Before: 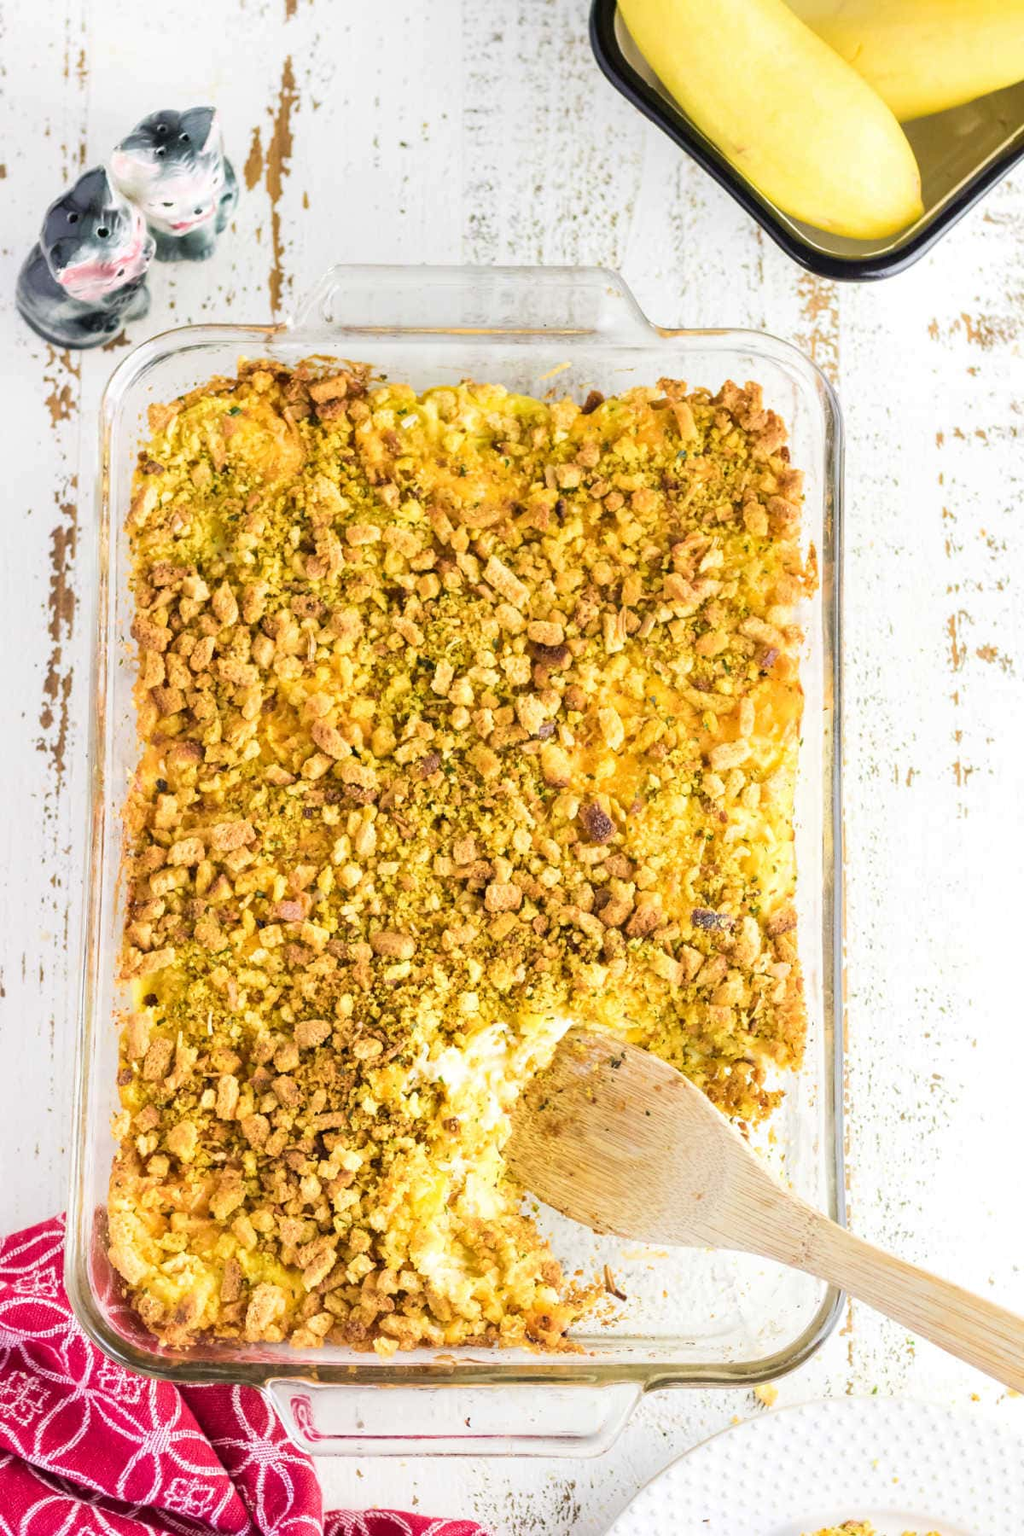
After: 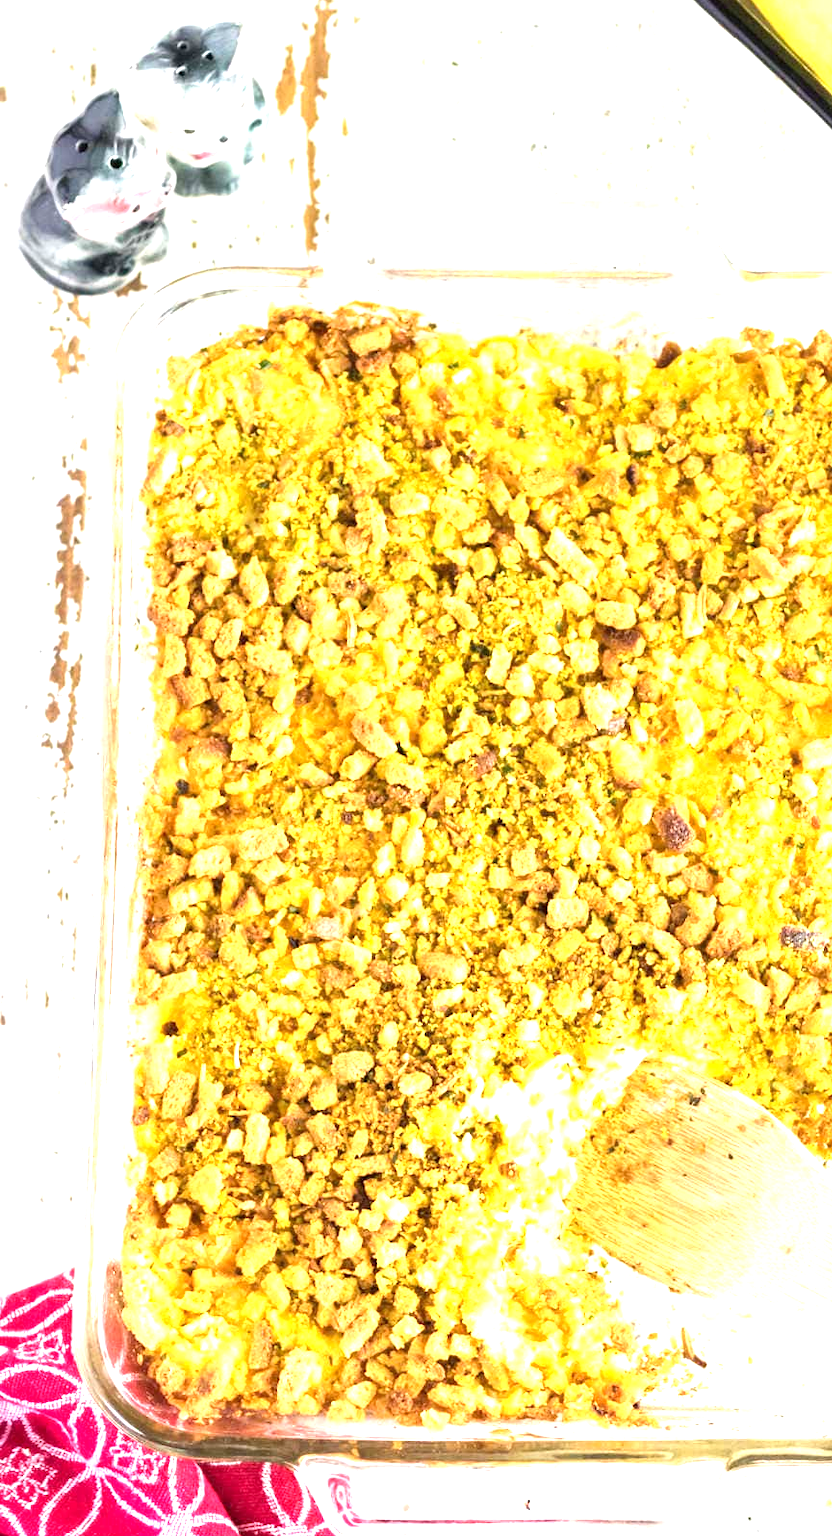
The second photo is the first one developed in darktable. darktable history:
exposure: black level correction 0.001, exposure 1.131 EV, compensate highlight preservation false
crop: top 5.743%, right 27.893%, bottom 5.566%
